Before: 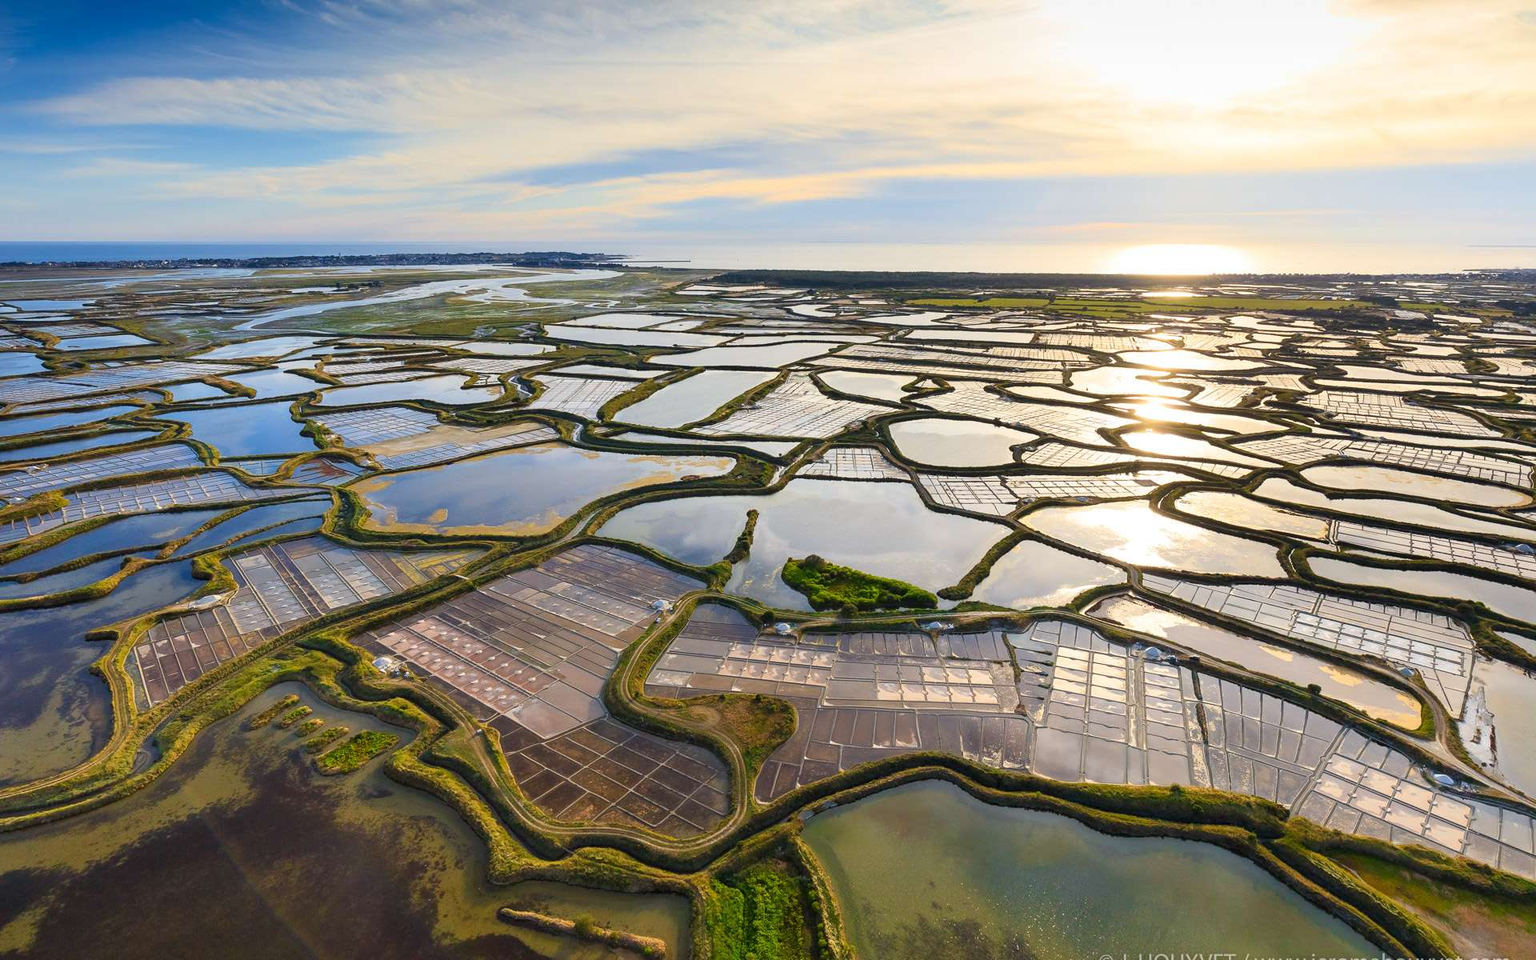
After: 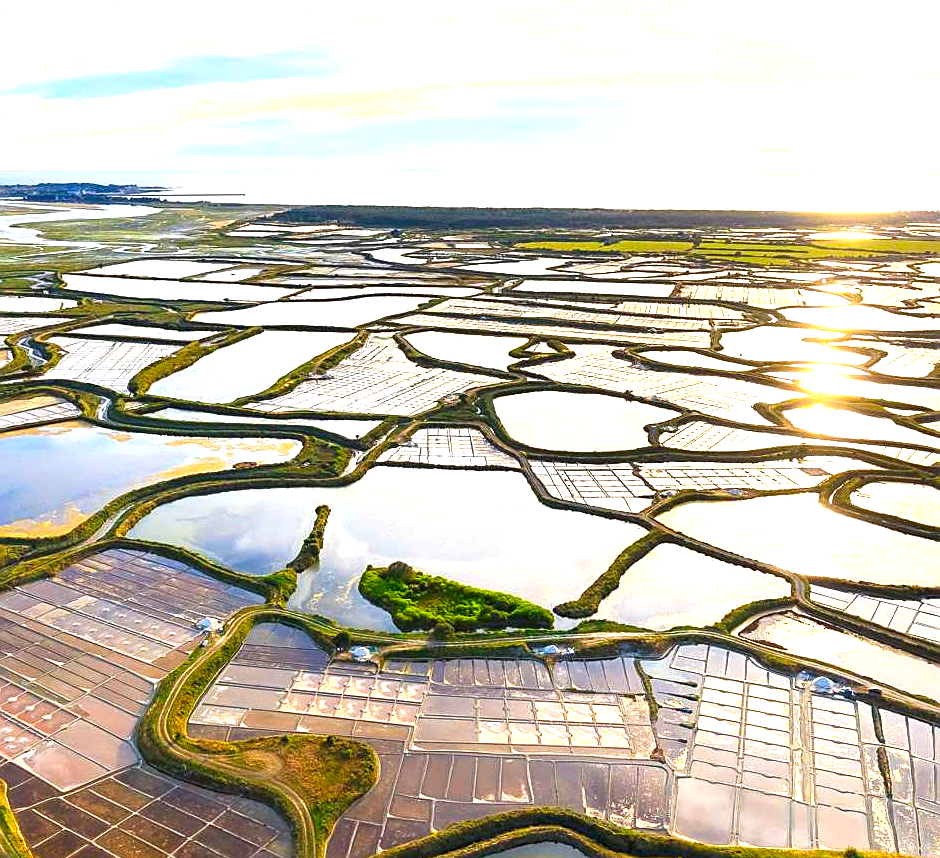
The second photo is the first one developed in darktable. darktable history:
crop: left 32.216%, top 11.006%, right 18.787%, bottom 17.416%
contrast brightness saturation: brightness -0.02, saturation 0.351
exposure: black level correction 0, exposure 1 EV, compensate highlight preservation false
sharpen: on, module defaults
